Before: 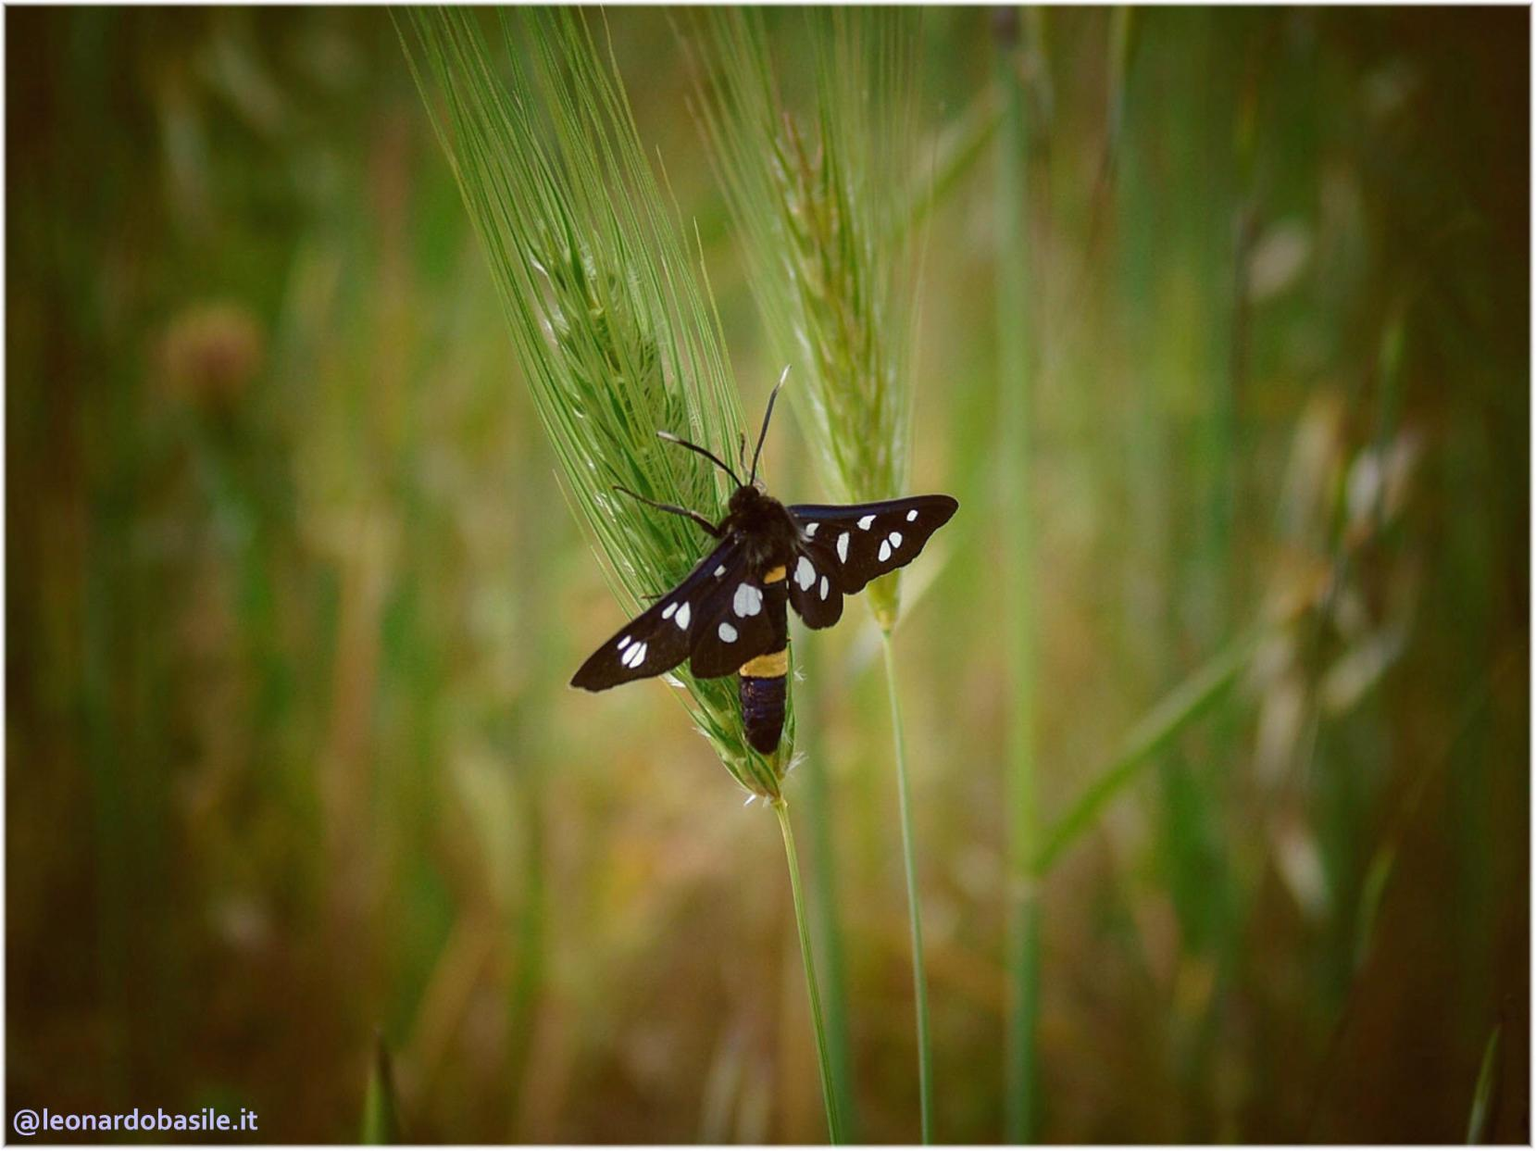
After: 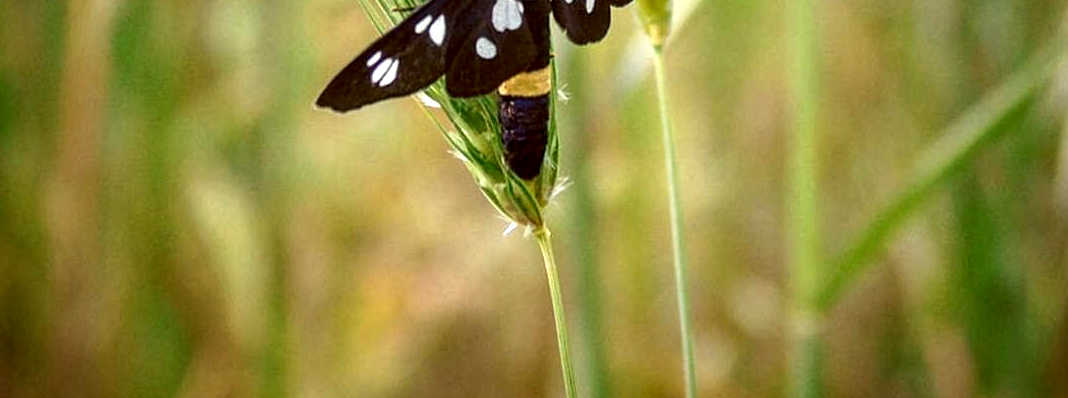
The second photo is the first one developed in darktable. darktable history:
crop: left 18.091%, top 51.13%, right 17.525%, bottom 16.85%
exposure: black level correction 0, exposure 0.5 EV, compensate highlight preservation false
local contrast: highlights 65%, shadows 54%, detail 169%, midtone range 0.514
